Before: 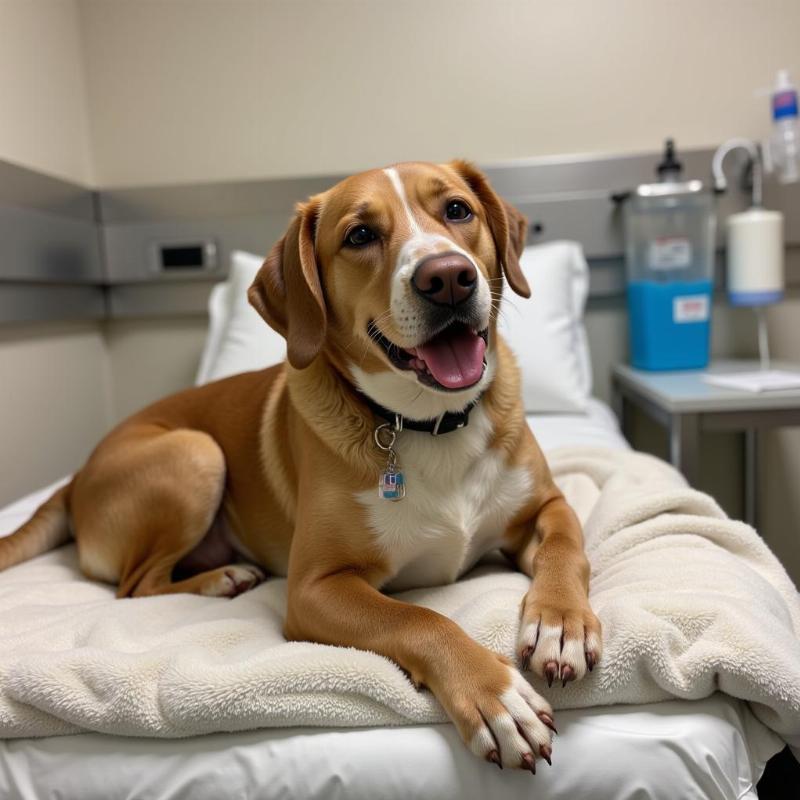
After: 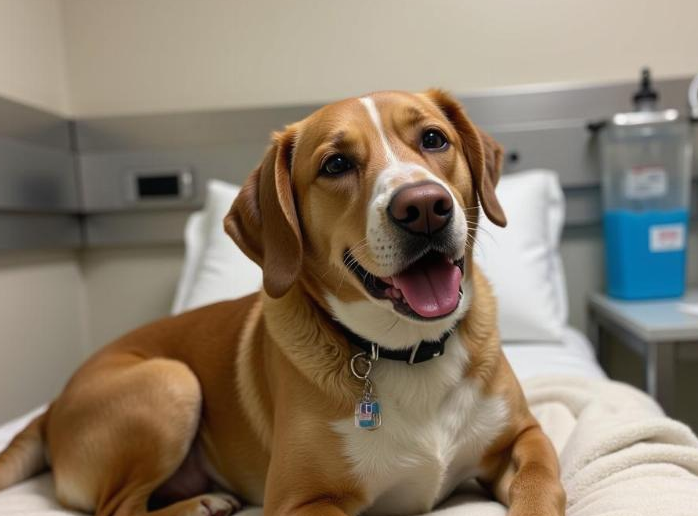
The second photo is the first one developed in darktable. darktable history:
crop: left 3.015%, top 8.969%, right 9.647%, bottom 26.457%
contrast equalizer: y [[0.5, 0.5, 0.472, 0.5, 0.5, 0.5], [0.5 ×6], [0.5 ×6], [0 ×6], [0 ×6]]
